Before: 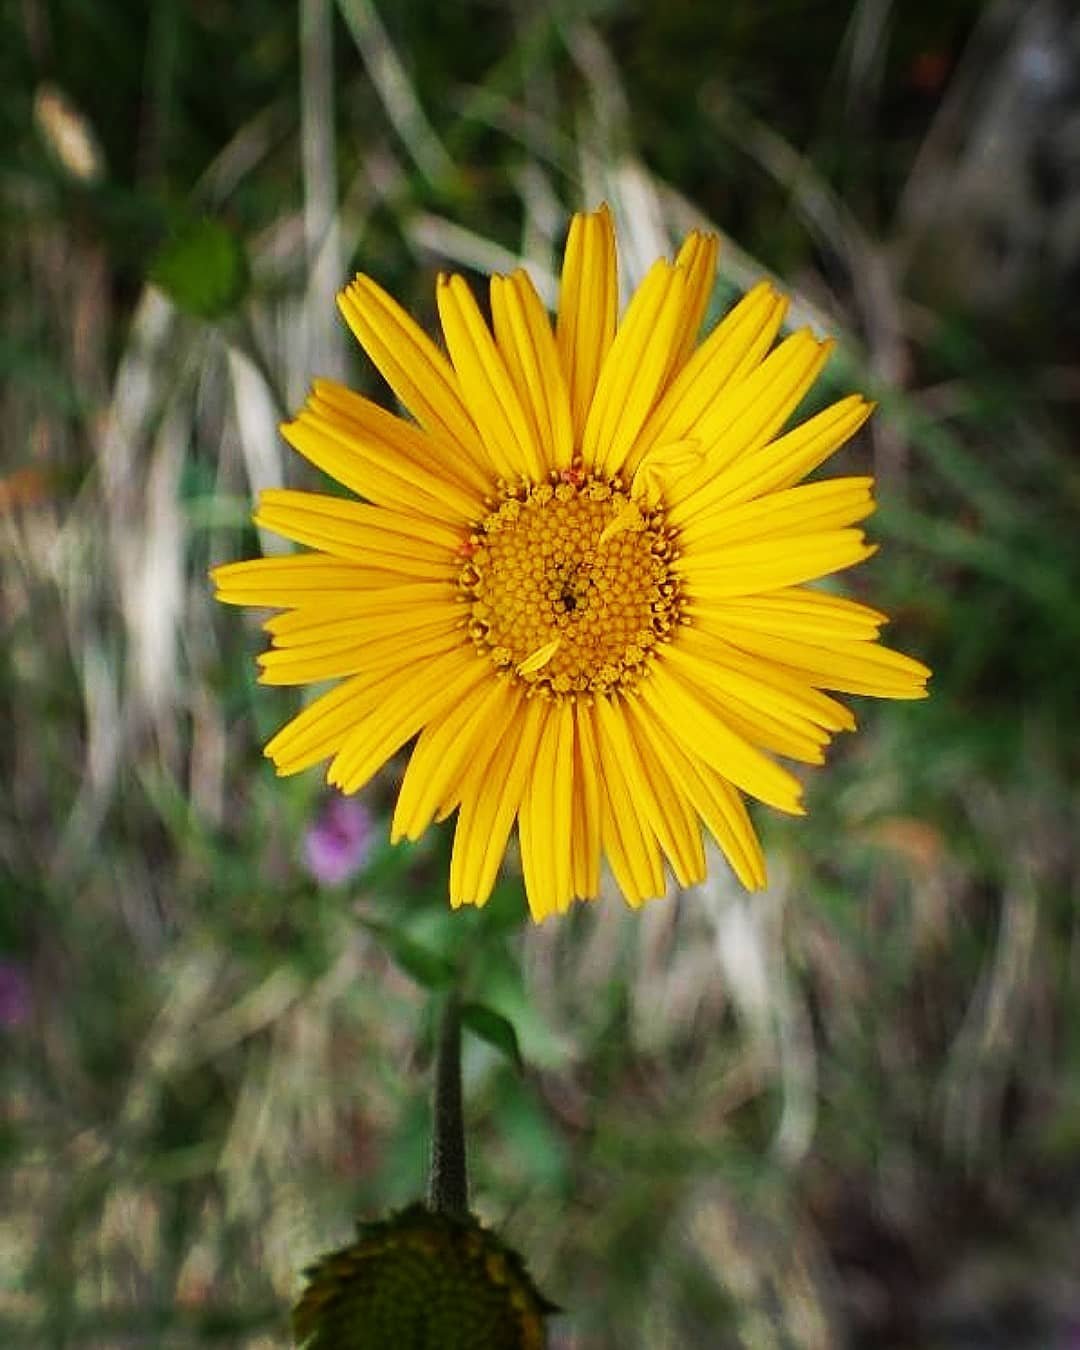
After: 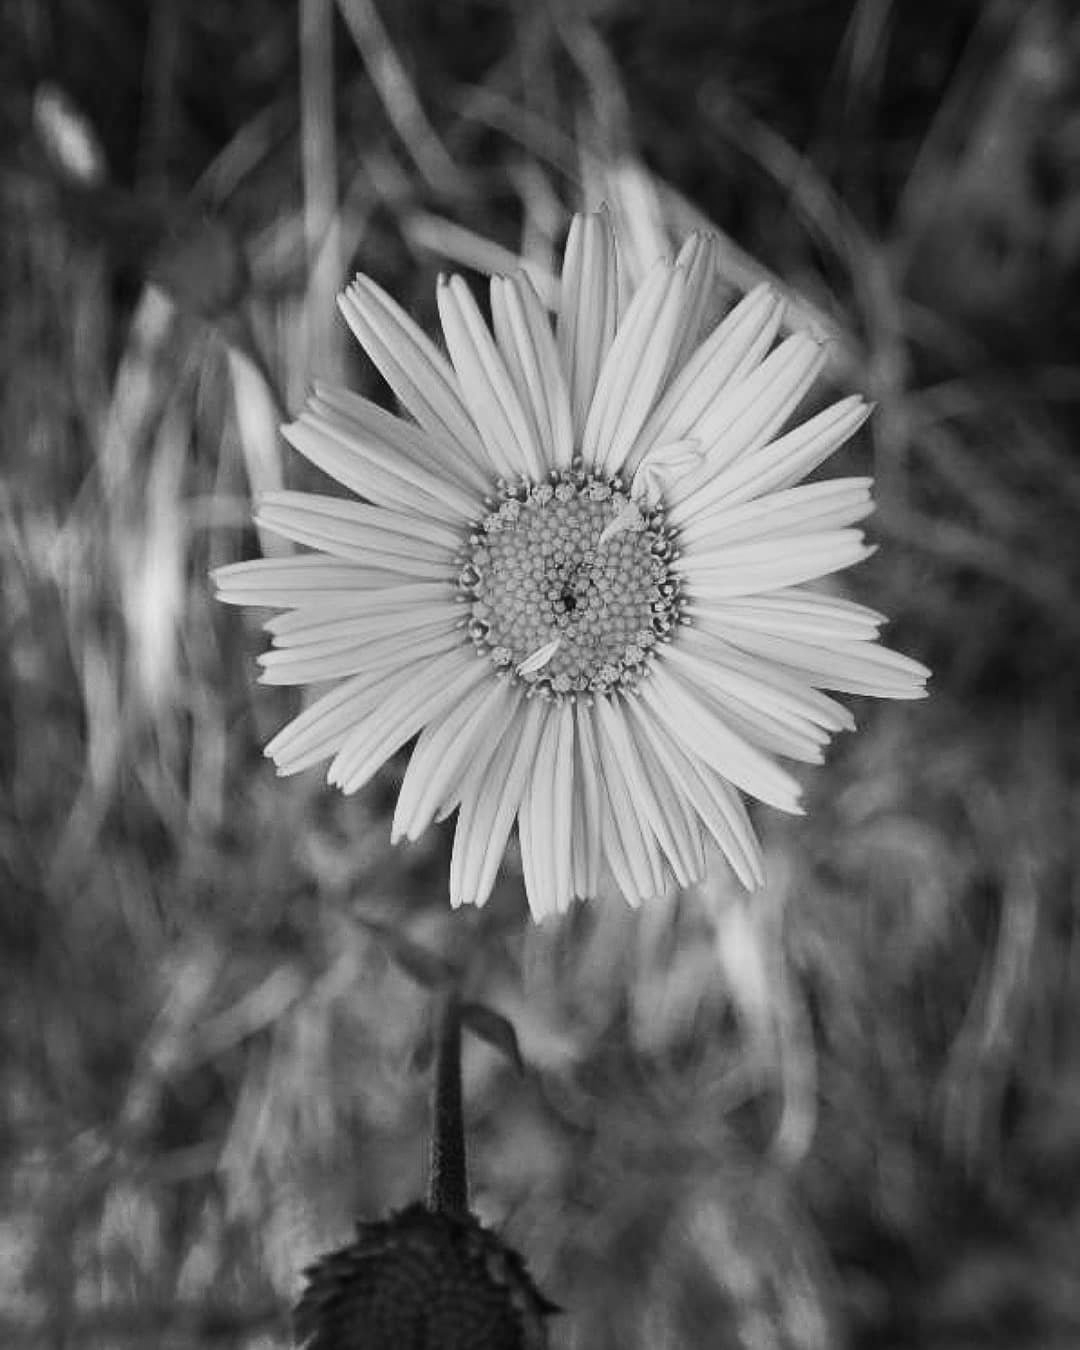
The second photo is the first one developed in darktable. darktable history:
contrast brightness saturation: saturation -0.05
monochrome: on, module defaults
